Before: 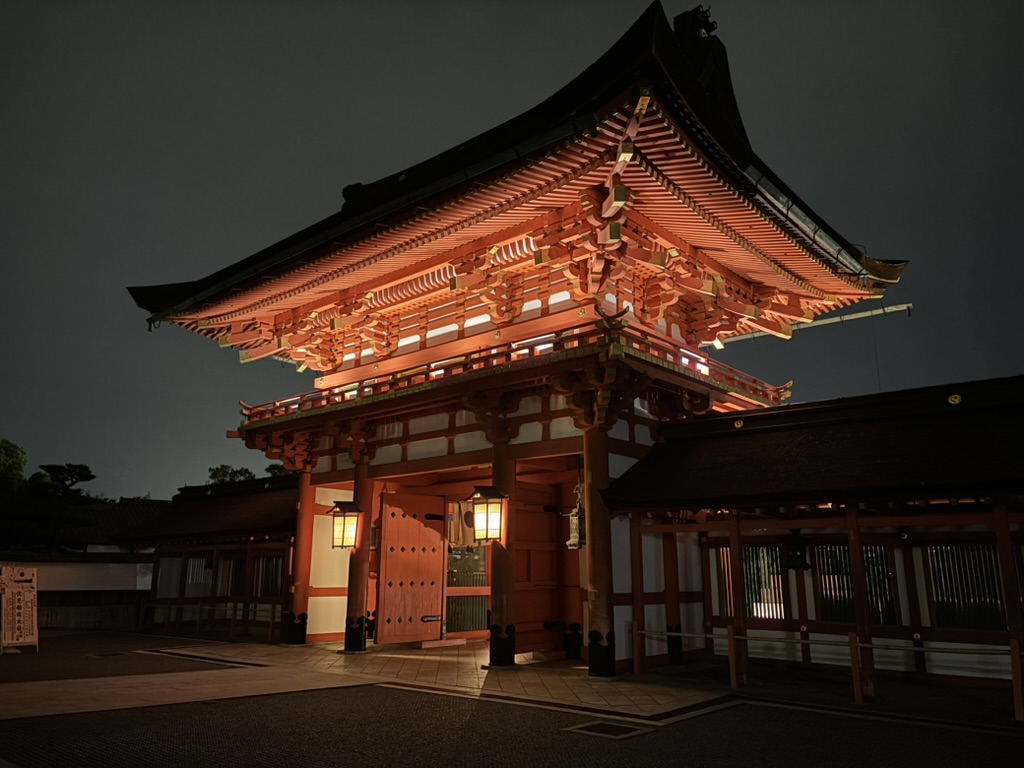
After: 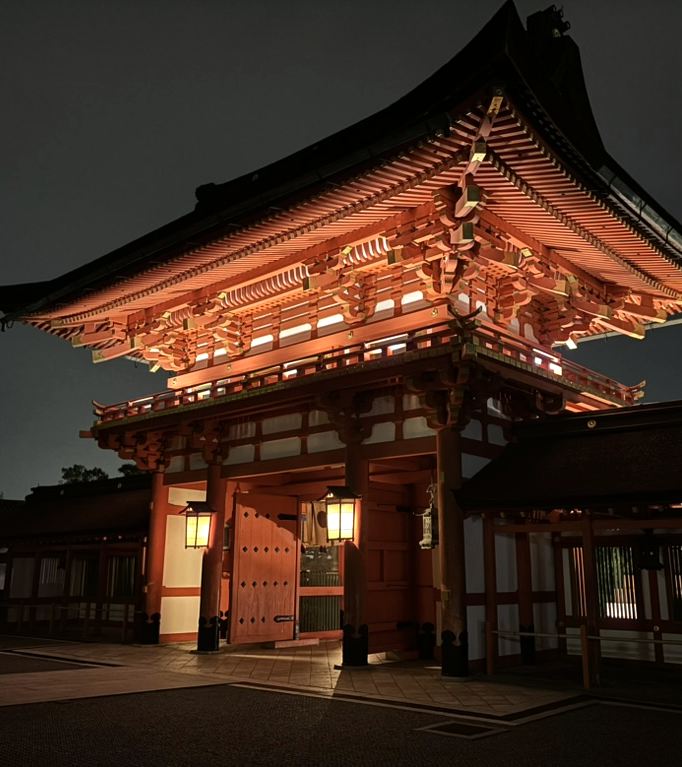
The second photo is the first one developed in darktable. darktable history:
crop and rotate: left 14.436%, right 18.898%
tone equalizer: -8 EV -0.417 EV, -7 EV -0.389 EV, -6 EV -0.333 EV, -5 EV -0.222 EV, -3 EV 0.222 EV, -2 EV 0.333 EV, -1 EV 0.389 EV, +0 EV 0.417 EV, edges refinement/feathering 500, mask exposure compensation -1.57 EV, preserve details no
